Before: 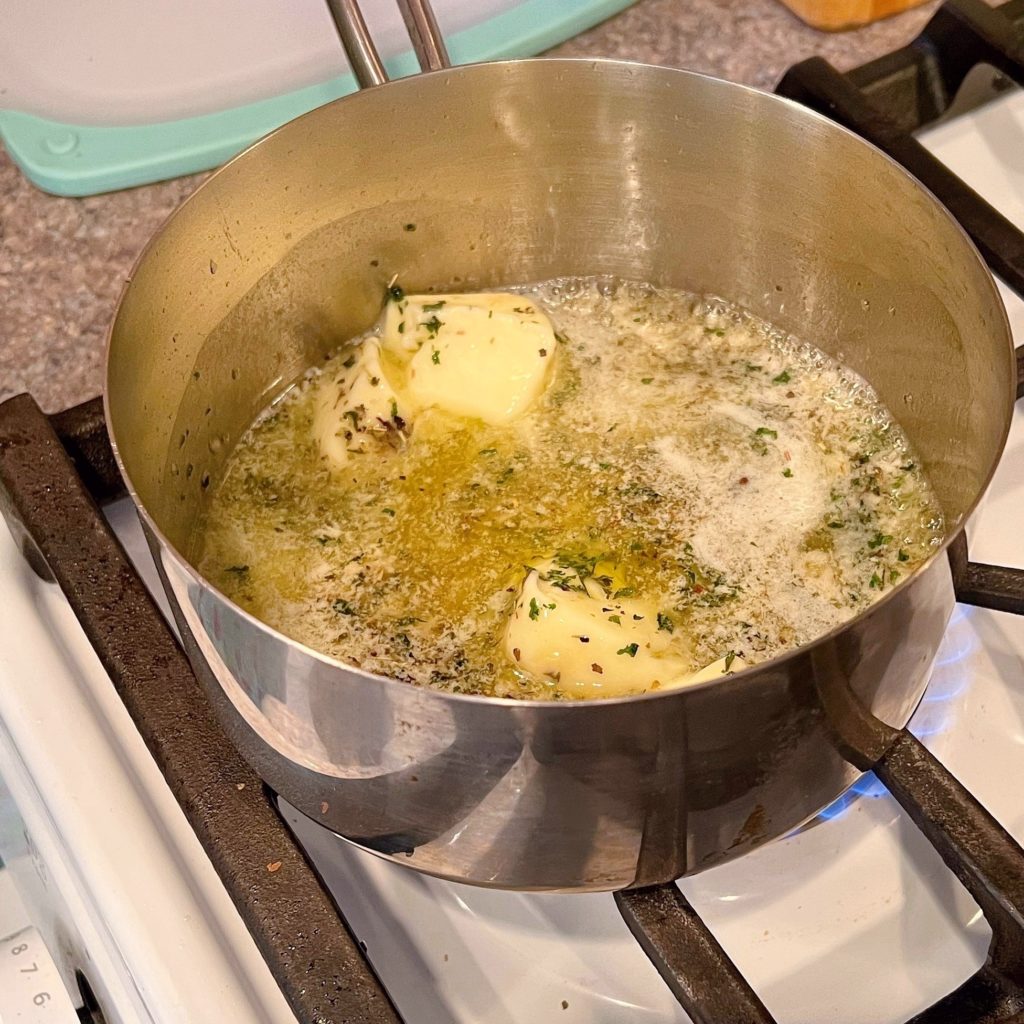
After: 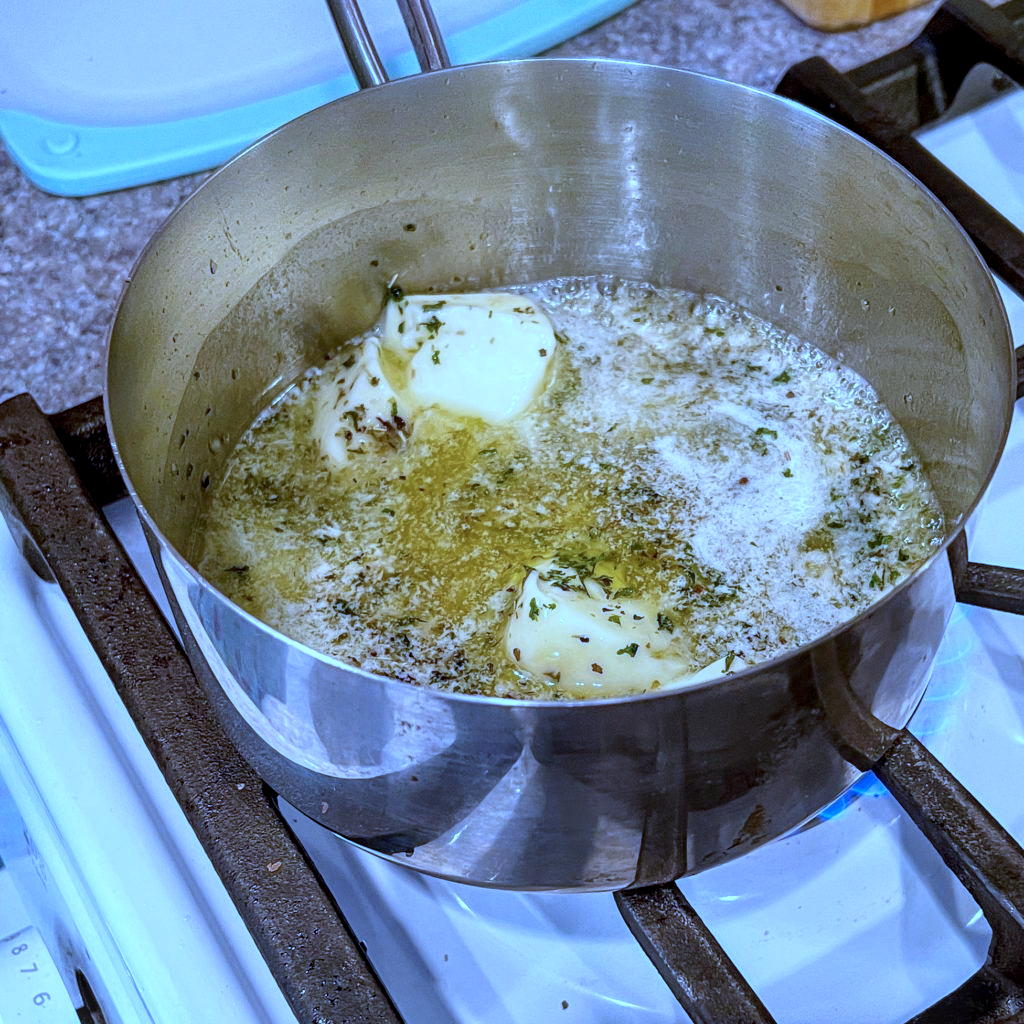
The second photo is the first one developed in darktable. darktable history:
local contrast: highlights 61%, detail 143%, midtone range 0.428
contrast brightness saturation: saturation -0.05
color correction: highlights a* -2.24, highlights b* -18.1
white balance: red 0.766, blue 1.537
